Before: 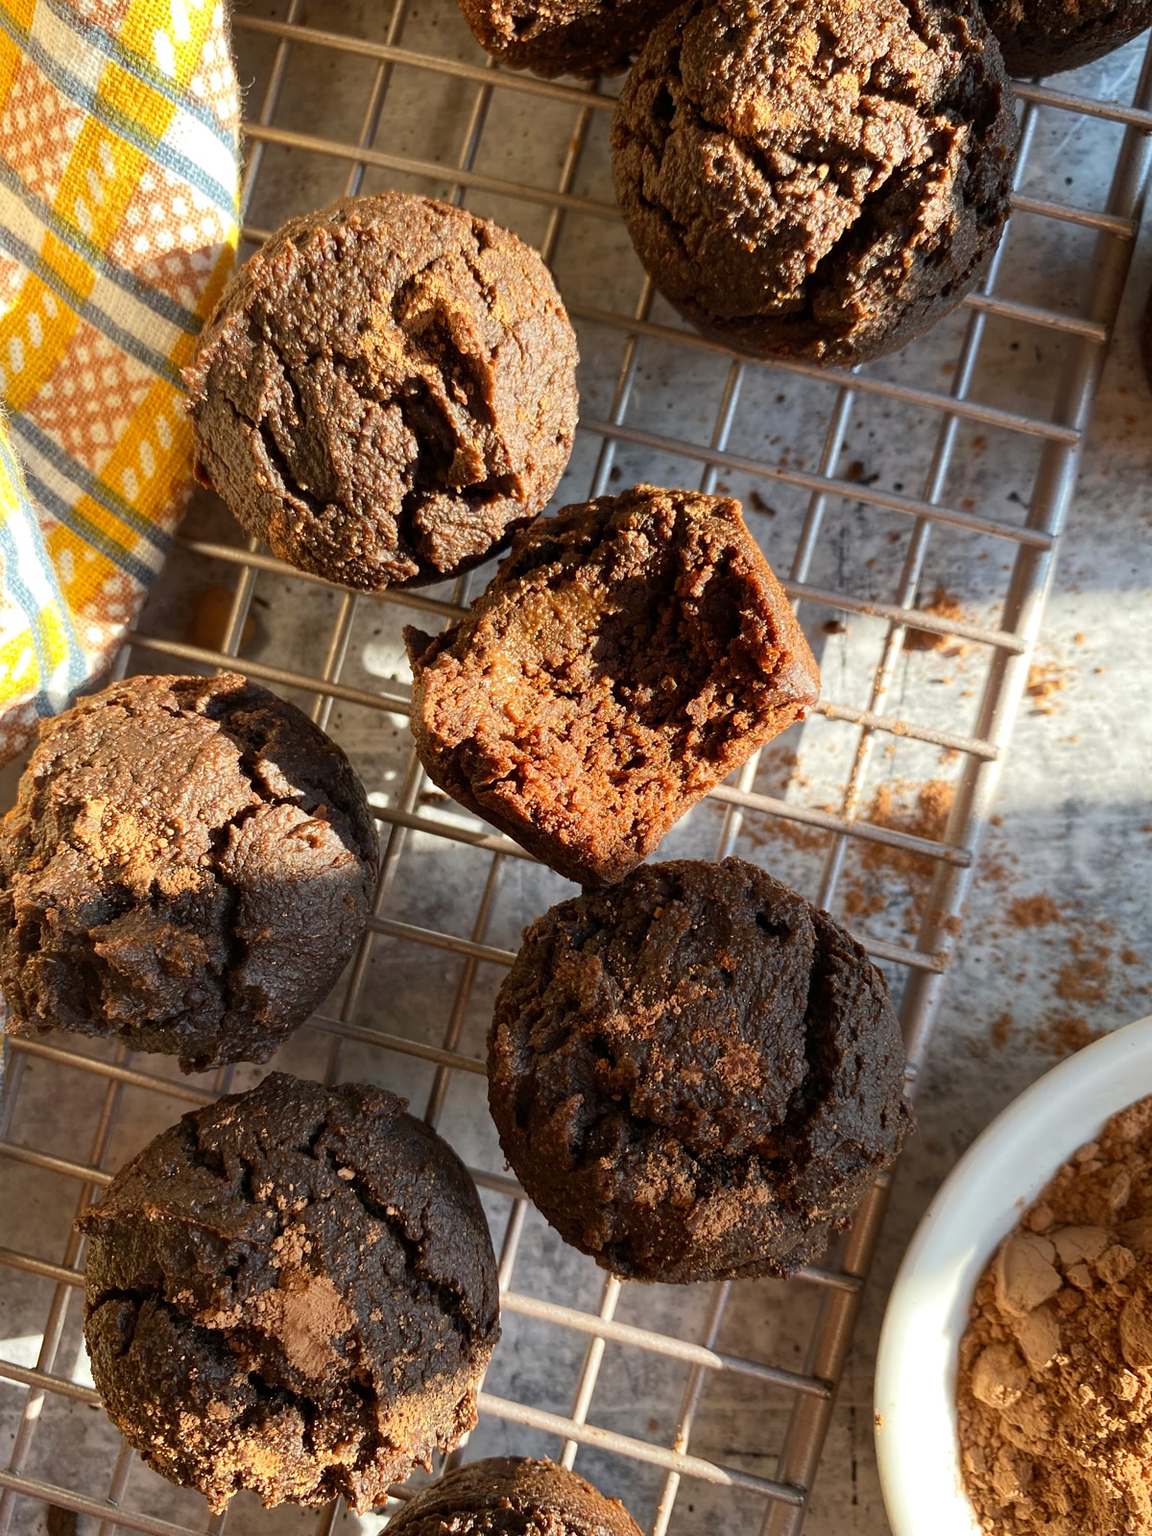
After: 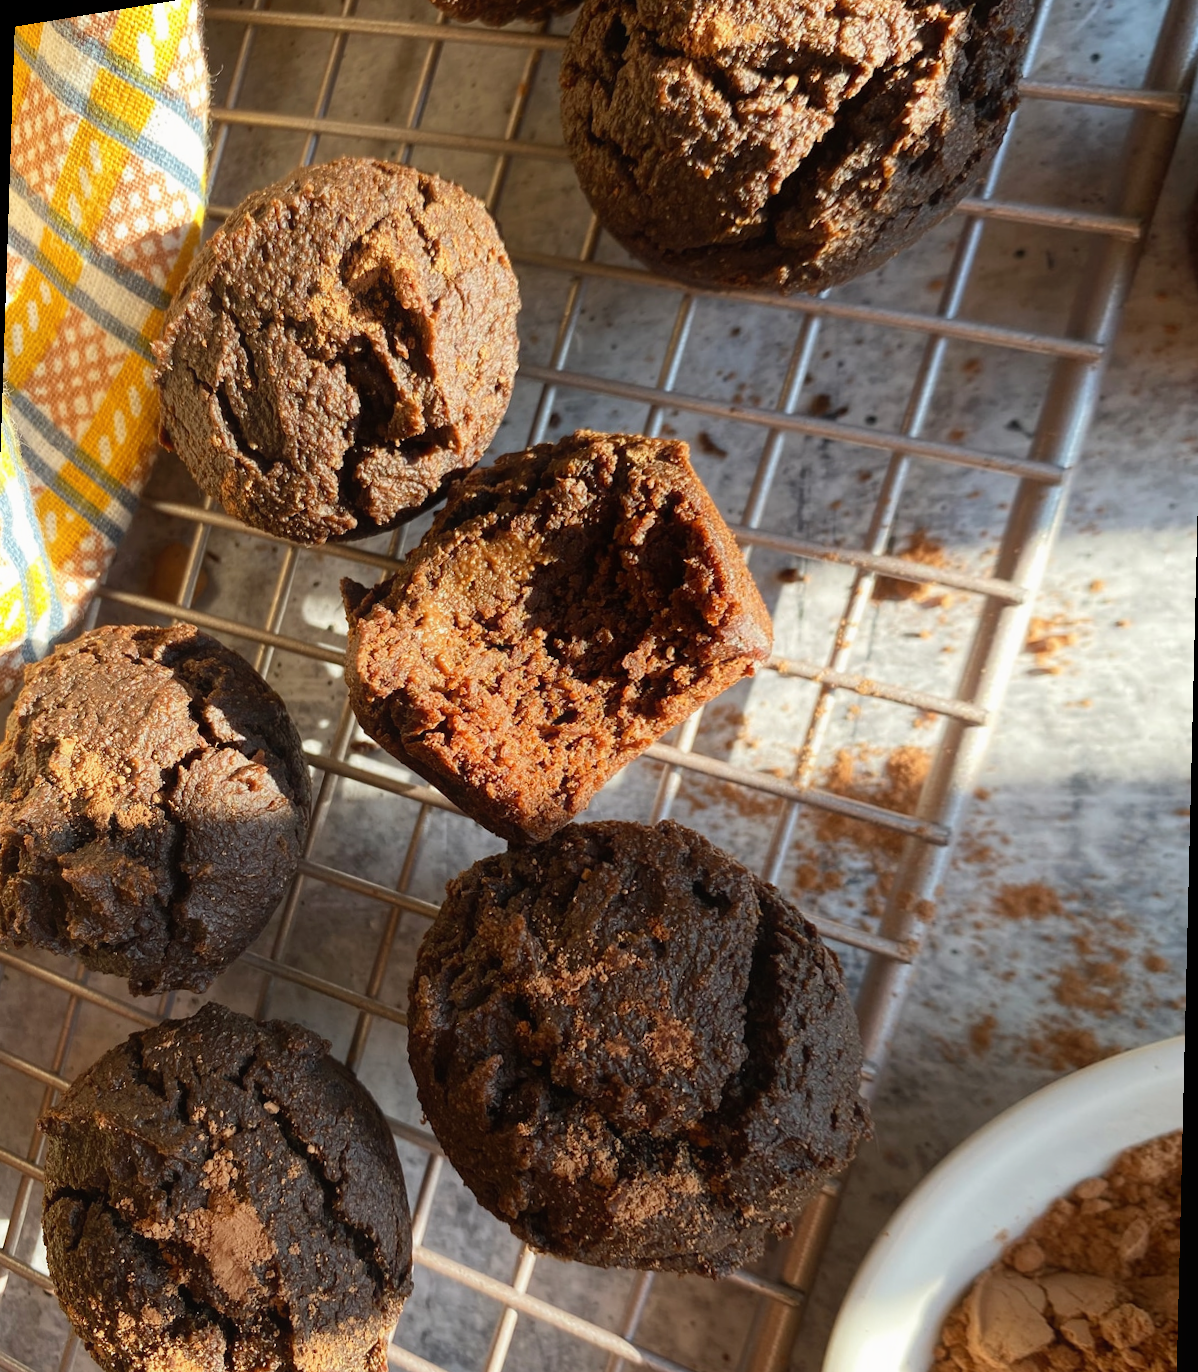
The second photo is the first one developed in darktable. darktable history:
contrast equalizer: octaves 7, y [[0.6 ×6], [0.55 ×6], [0 ×6], [0 ×6], [0 ×6]], mix -0.2
rotate and perspective: rotation 1.69°, lens shift (vertical) -0.023, lens shift (horizontal) -0.291, crop left 0.025, crop right 0.988, crop top 0.092, crop bottom 0.842
